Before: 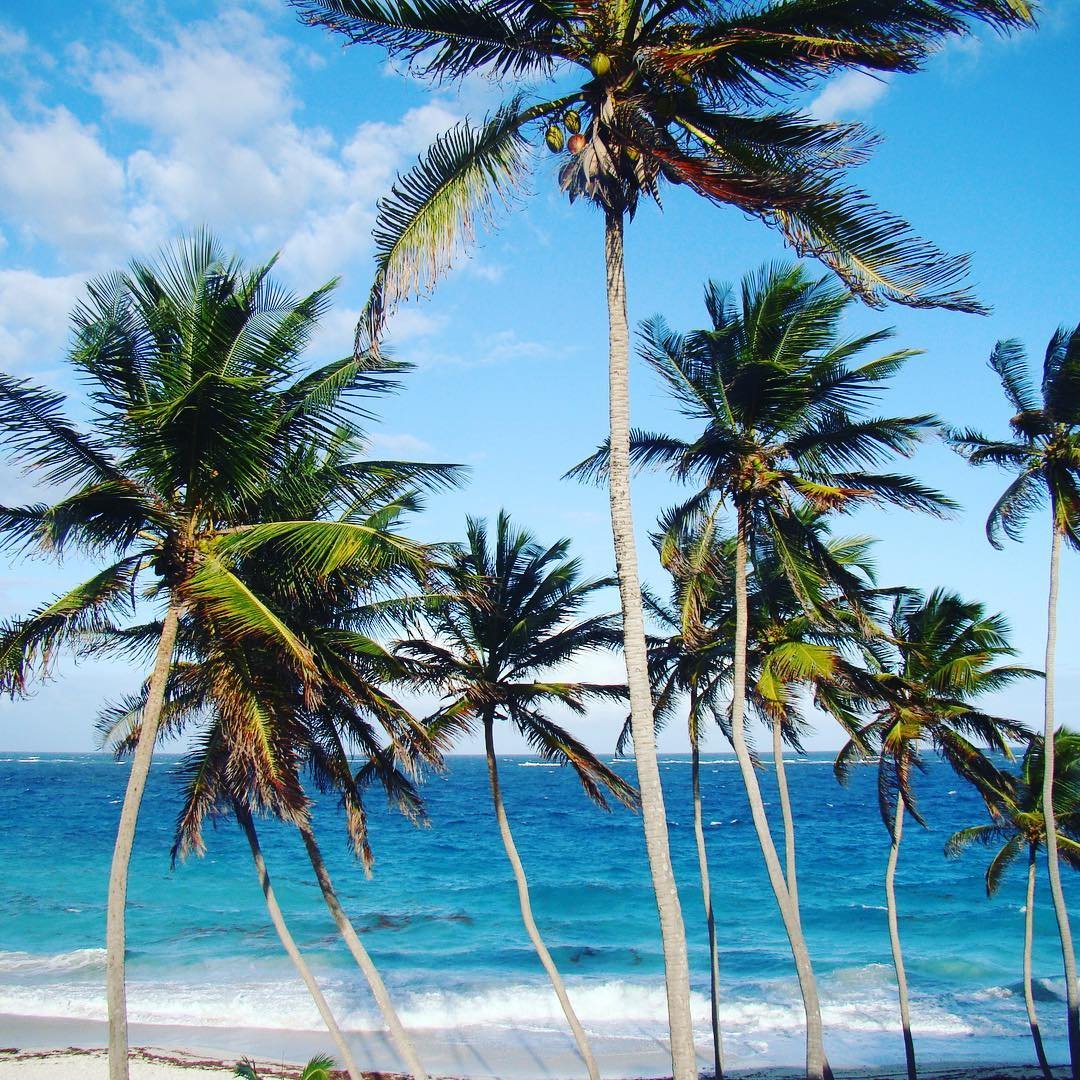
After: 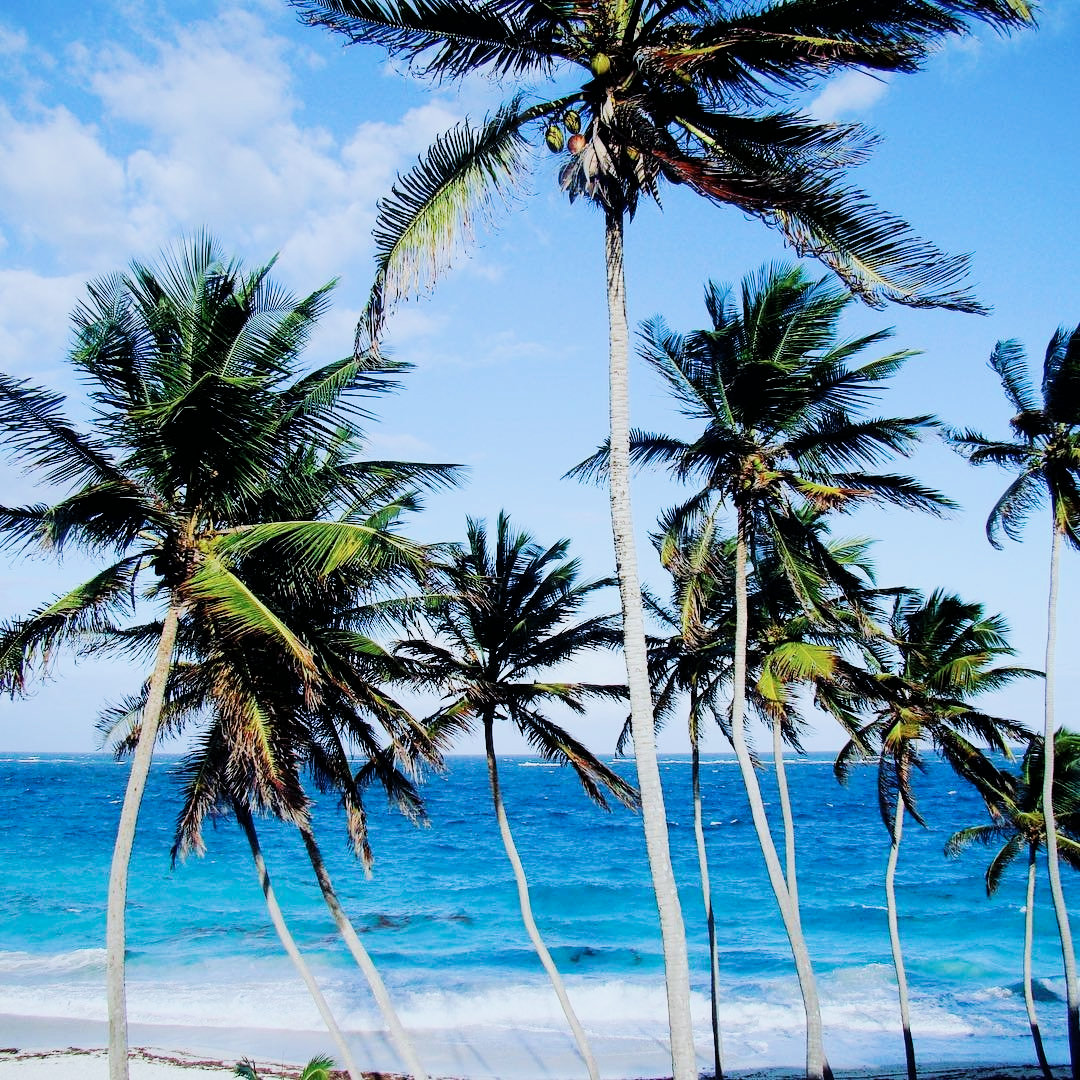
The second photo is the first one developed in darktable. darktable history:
filmic rgb: black relative exposure -5.14 EV, white relative exposure 3.97 EV, hardness 2.89, contrast 1.3, highlights saturation mix -29.34%, iterations of high-quality reconstruction 0
color calibration: x 0.37, y 0.382, temperature 4316.68 K
exposure: black level correction 0.001, exposure 0.299 EV, compensate highlight preservation false
